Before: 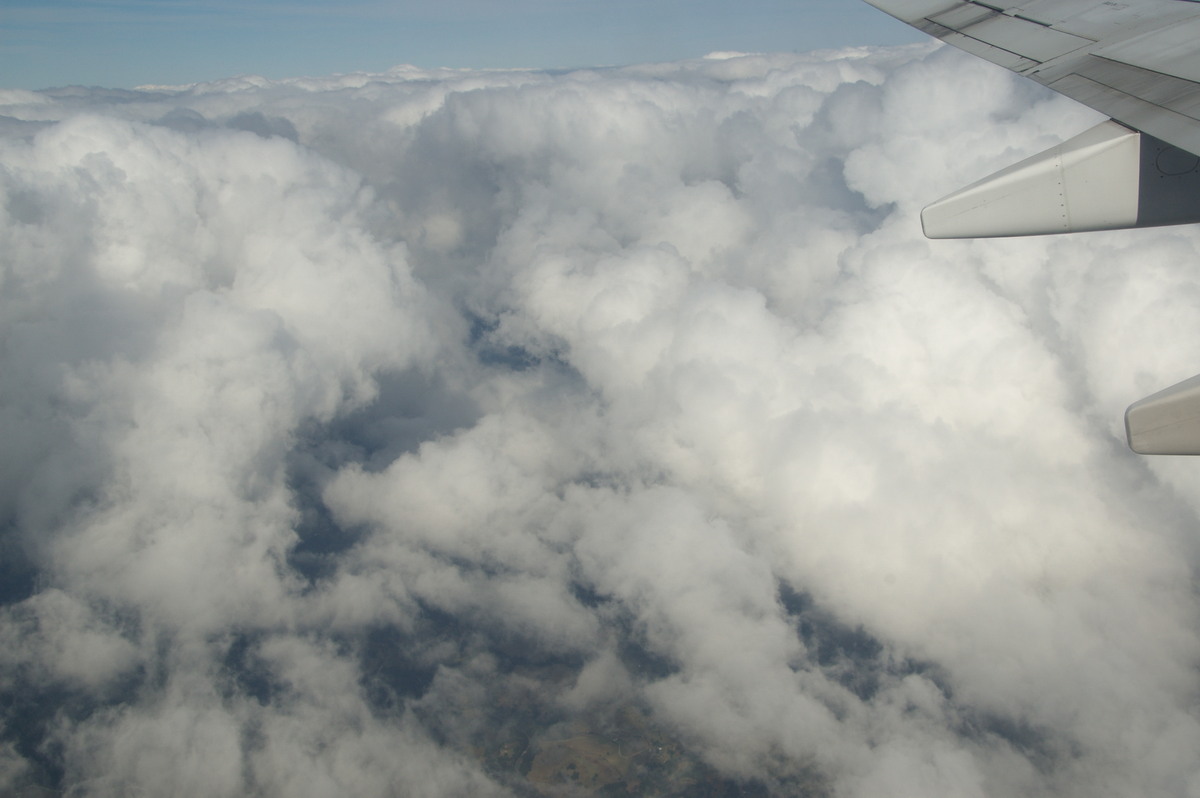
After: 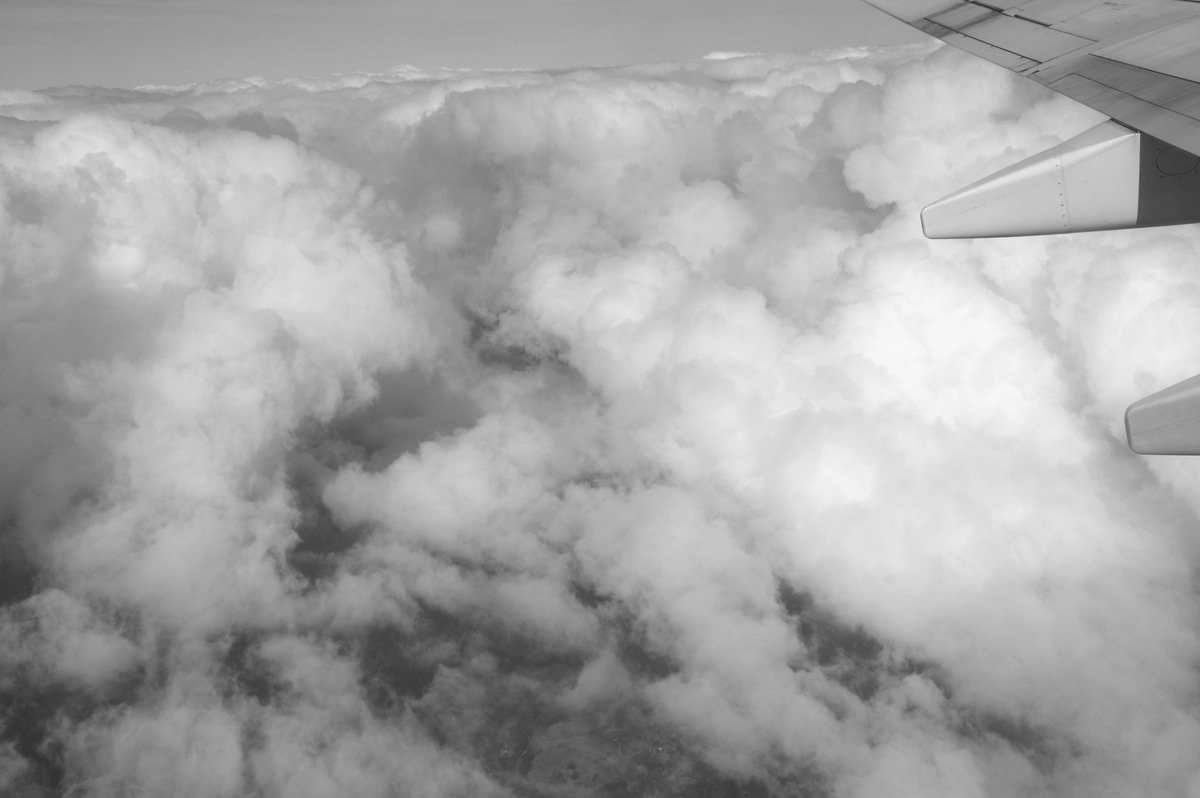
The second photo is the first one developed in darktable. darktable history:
monochrome: on, module defaults
velvia: on, module defaults
color balance: mode lift, gamma, gain (sRGB), lift [0.997, 0.979, 1.021, 1.011], gamma [1, 1.084, 0.916, 0.998], gain [1, 0.87, 1.13, 1.101], contrast 4.55%, contrast fulcrum 38.24%, output saturation 104.09%
